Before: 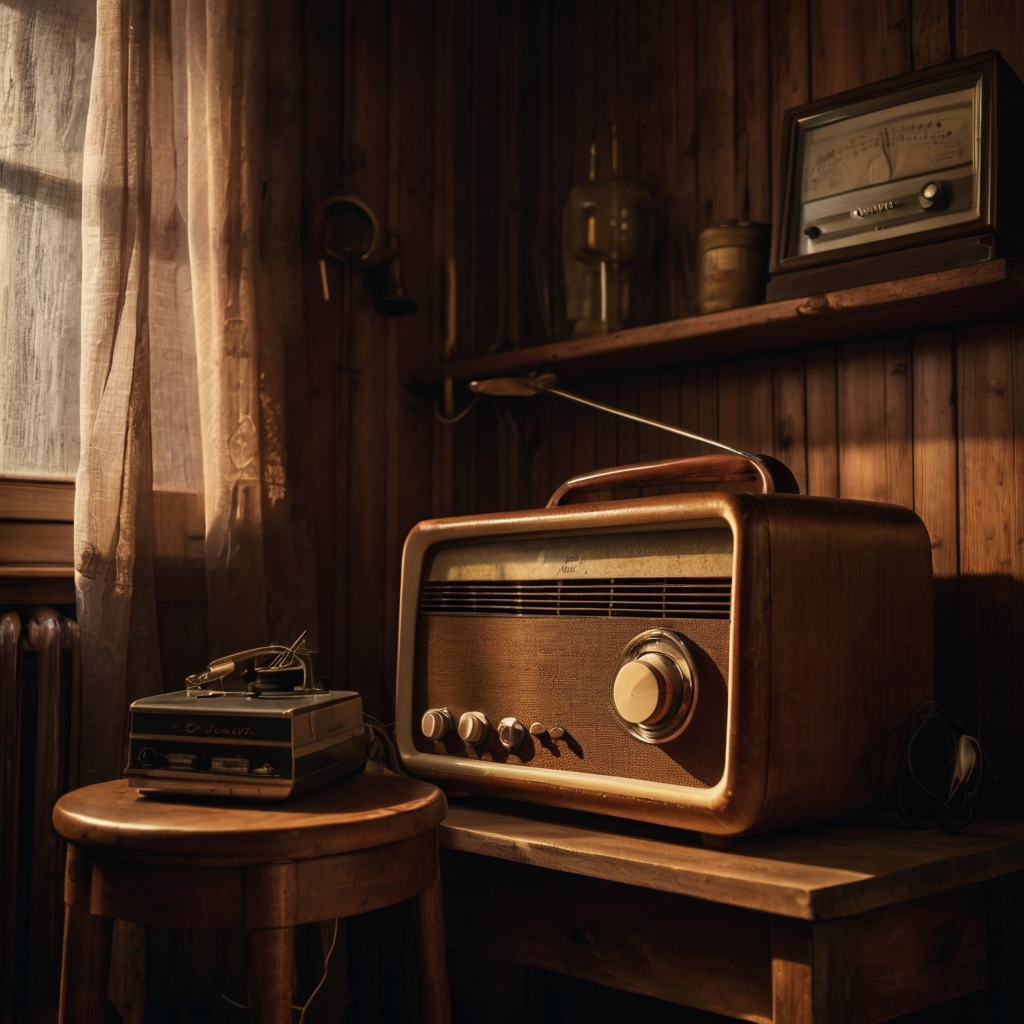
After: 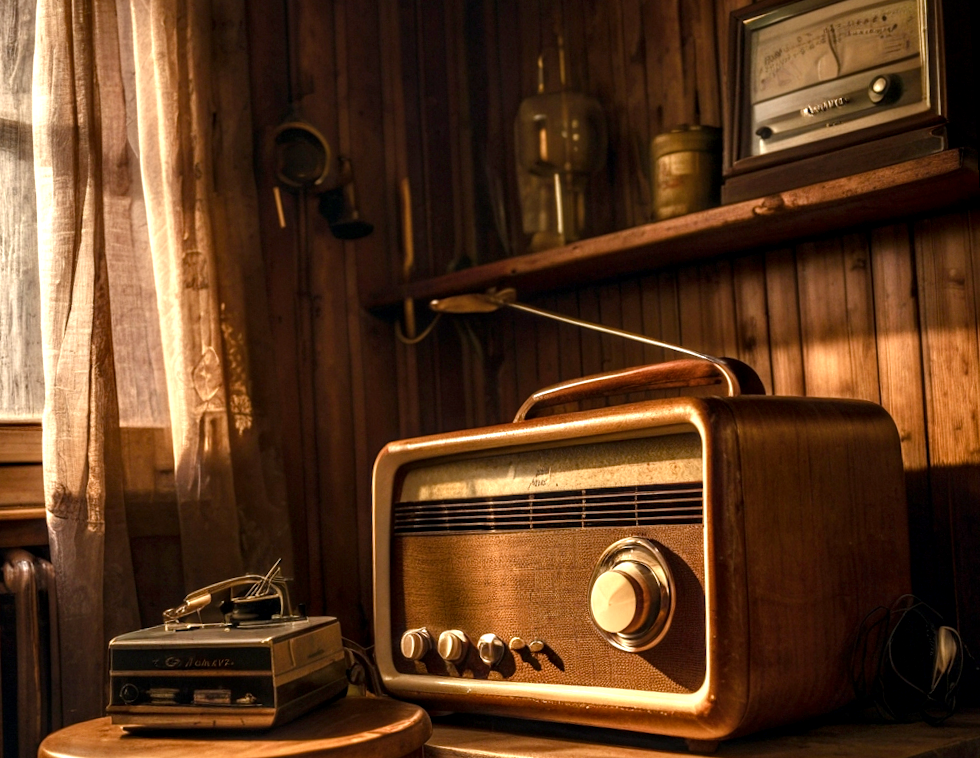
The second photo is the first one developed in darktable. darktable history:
local contrast: detail 150%
crop: left 5.596%, top 10.314%, right 3.534%, bottom 19.395%
rotate and perspective: rotation -3.18°, automatic cropping off
exposure: black level correction 0, exposure 0.7 EV, compensate exposure bias true, compensate highlight preservation false
color balance rgb: perceptual saturation grading › global saturation 20%, perceptual saturation grading › highlights -25%, perceptual saturation grading › shadows 25%
